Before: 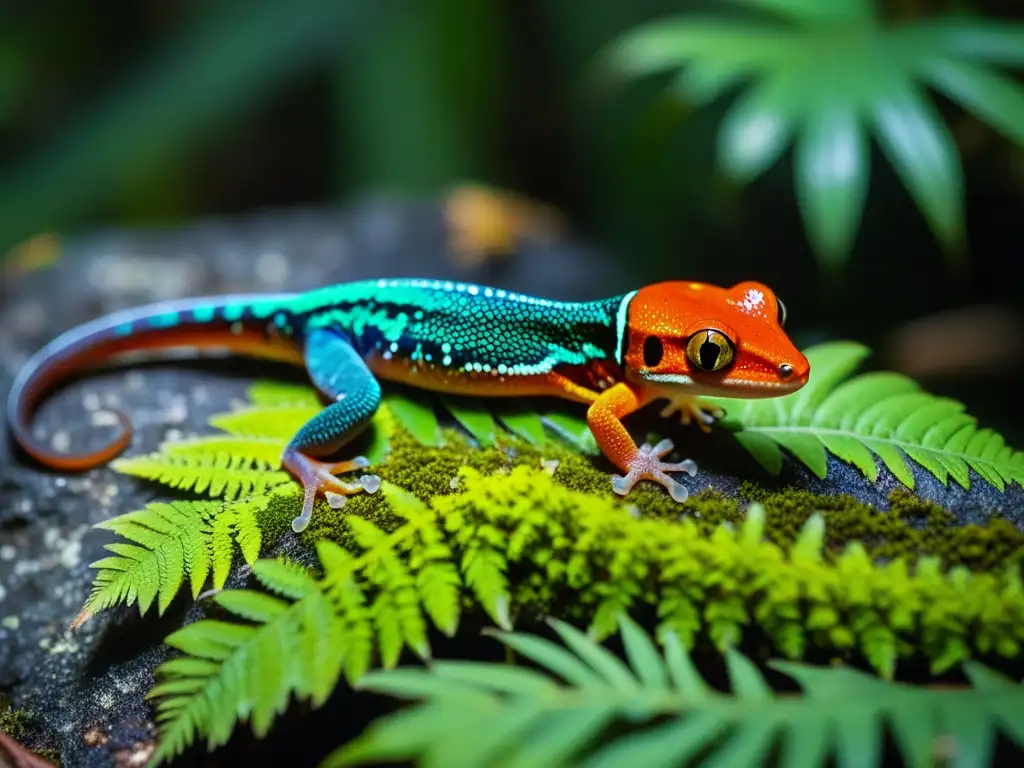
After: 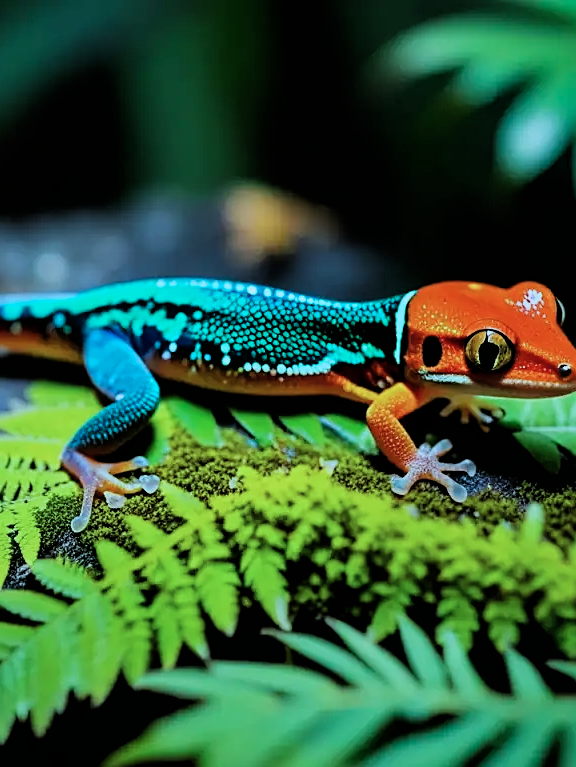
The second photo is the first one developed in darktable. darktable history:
crop: left 21.646%, right 22.079%, bottom 0.015%
filmic rgb: black relative exposure -5.01 EV, white relative exposure 3.96 EV, threshold 3.03 EV, hardness 2.88, contrast 1.201, enable highlight reconstruction true
sharpen: on, module defaults
color correction: highlights a* -11.41, highlights b* -15.58
